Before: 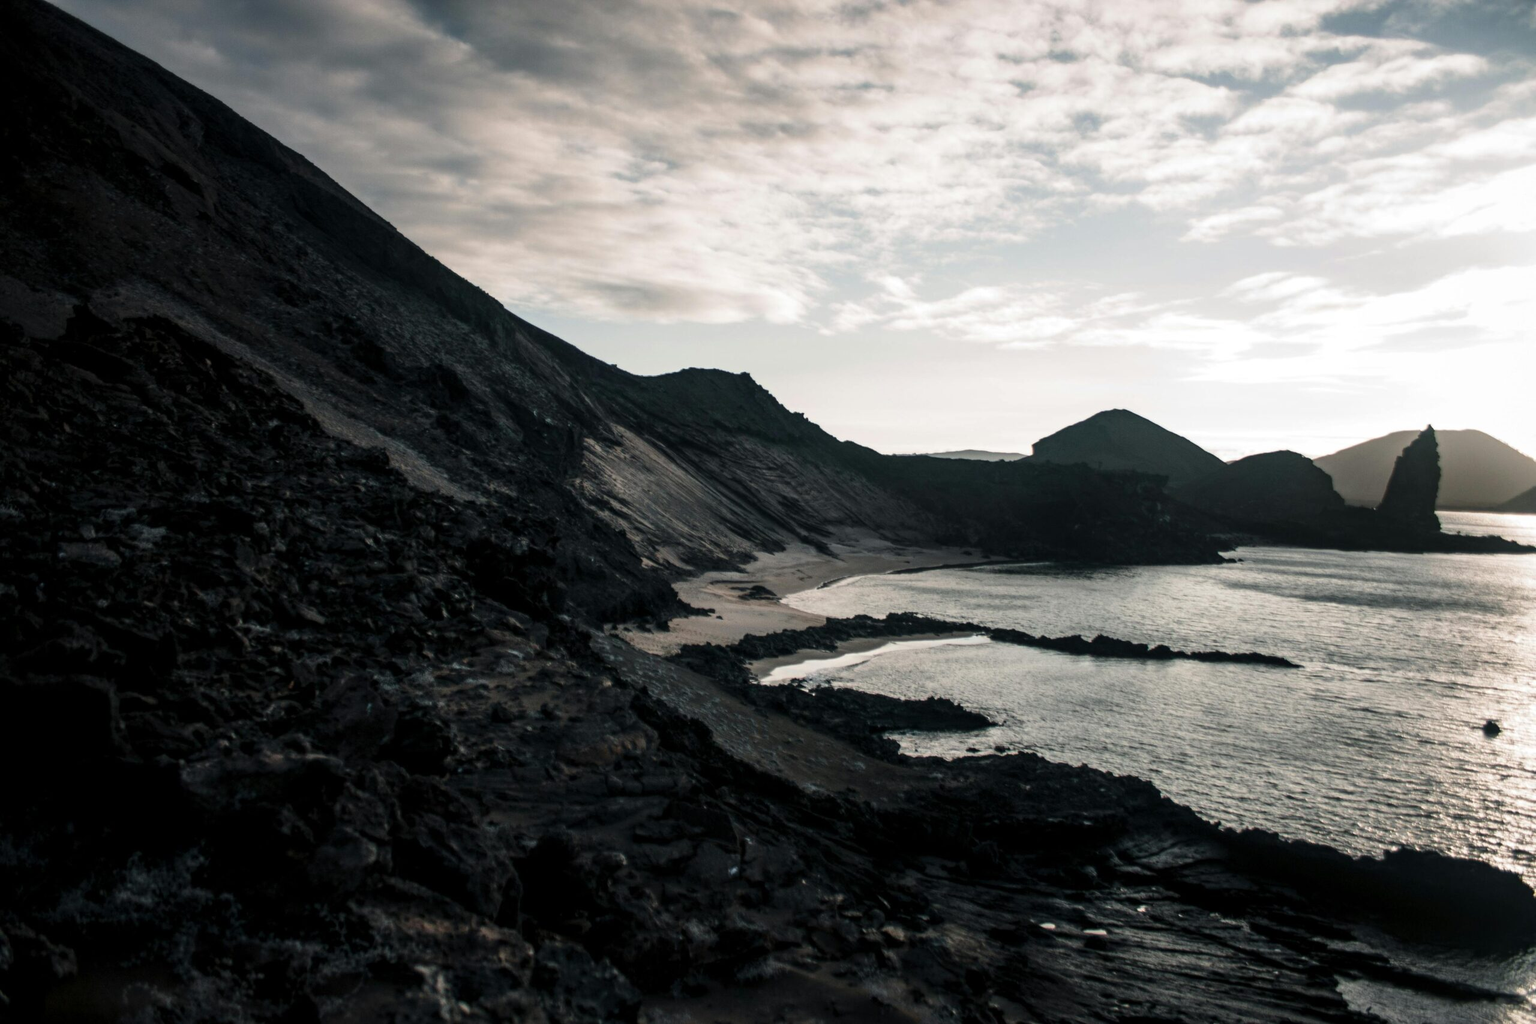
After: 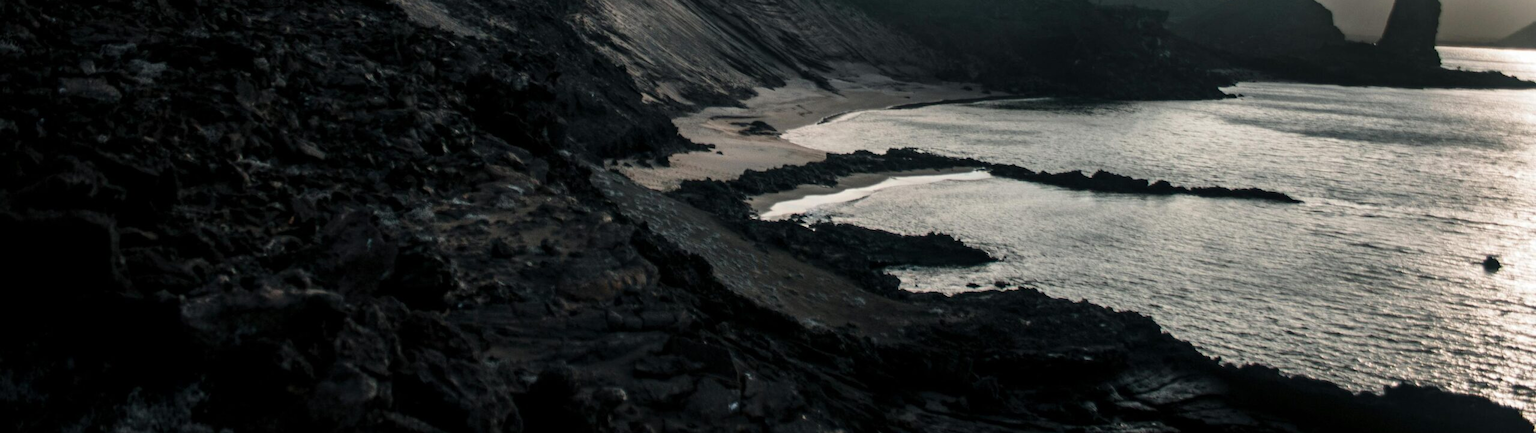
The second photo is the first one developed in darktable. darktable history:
crop: top 45.44%, bottom 12.174%
